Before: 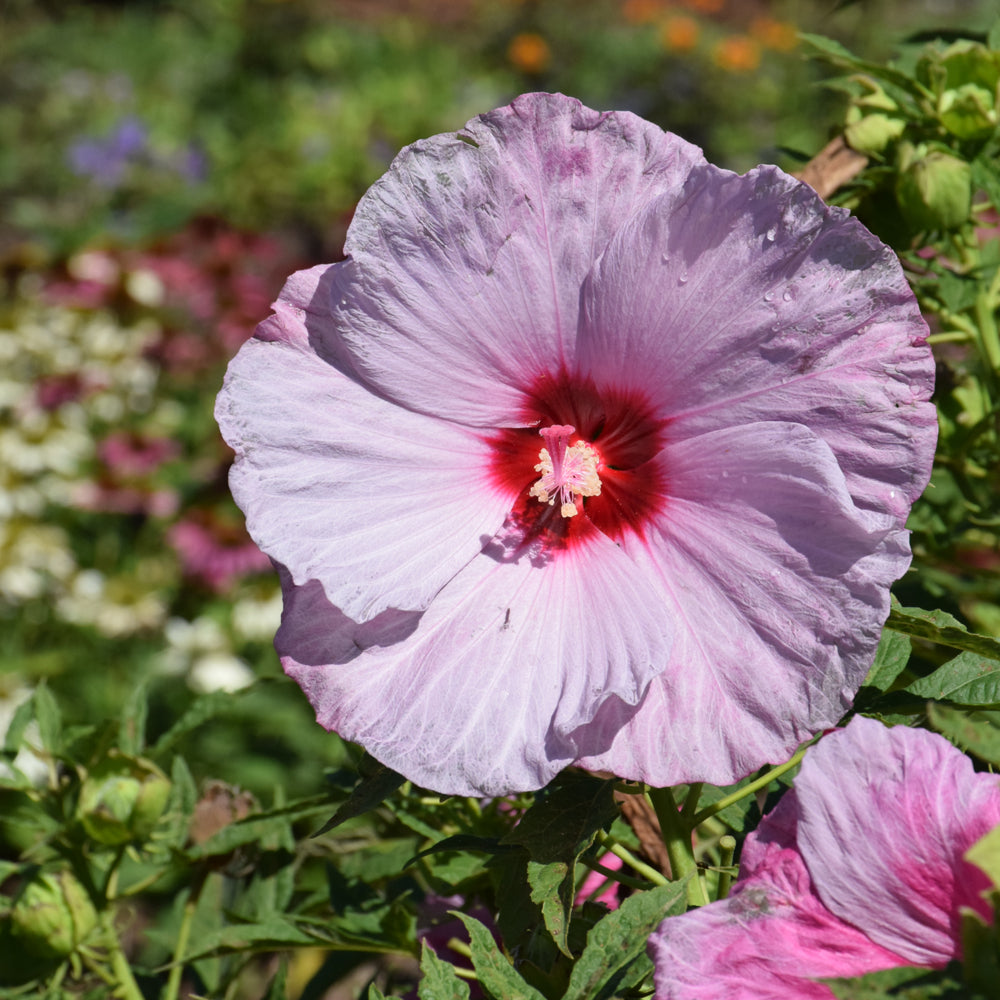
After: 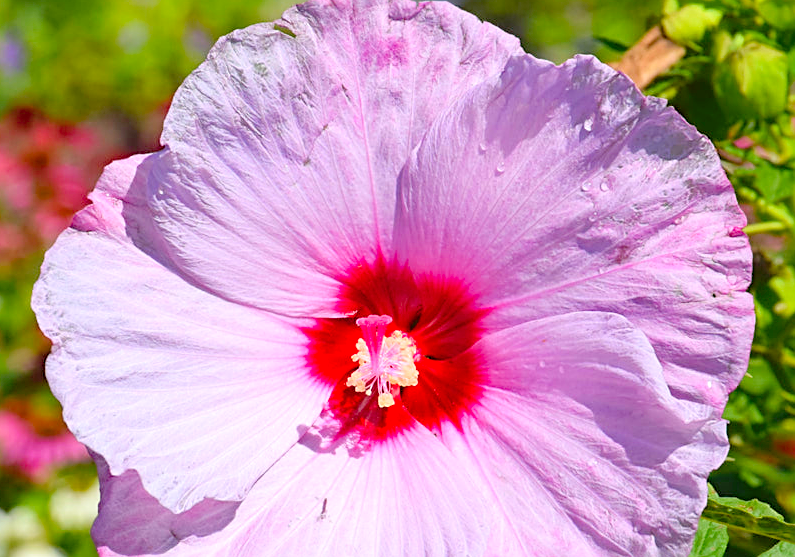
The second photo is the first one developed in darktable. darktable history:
sharpen: on, module defaults
levels: levels [0, 0.397, 0.955]
color balance rgb: power › hue 312.54°, perceptual saturation grading › global saturation 30.033%, global vibrance 20%
crop: left 18.356%, top 11.09%, right 2.054%, bottom 33.156%
